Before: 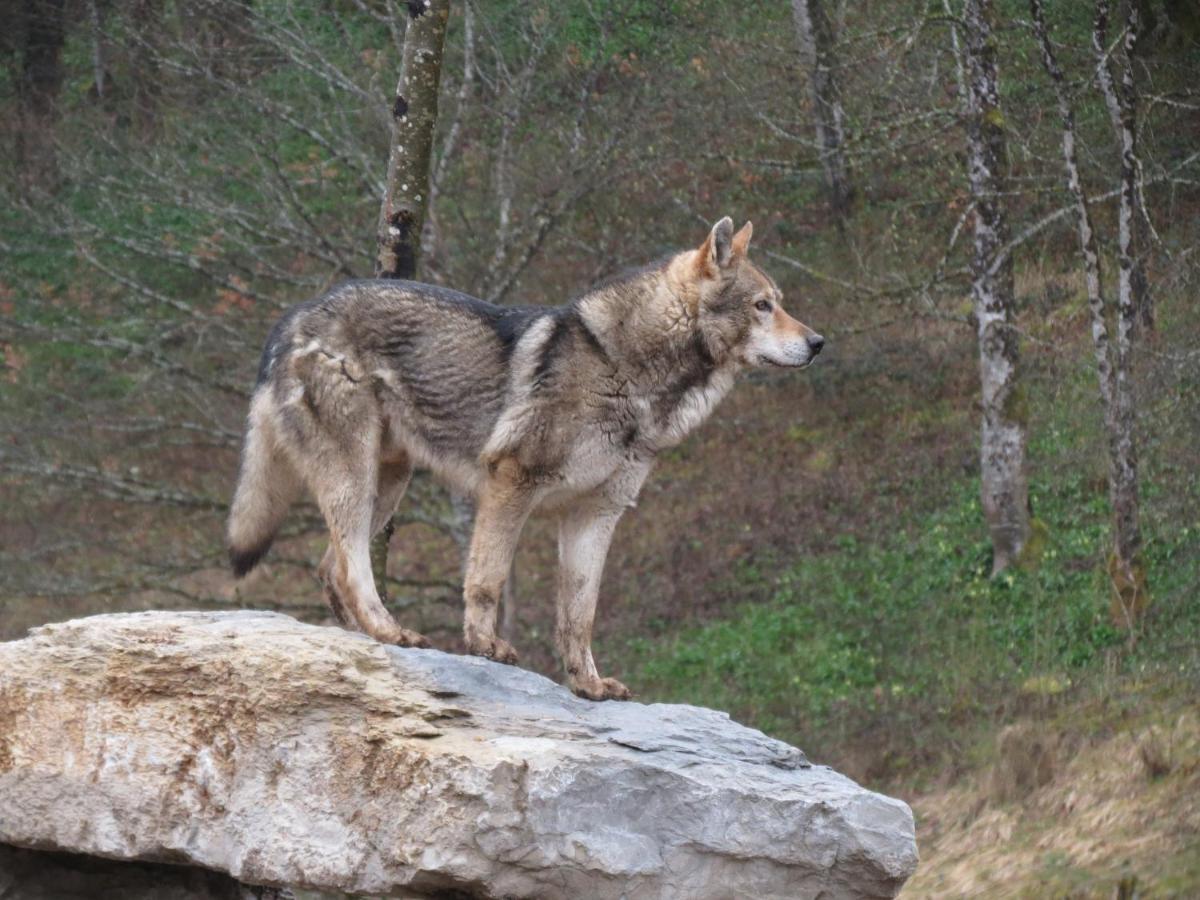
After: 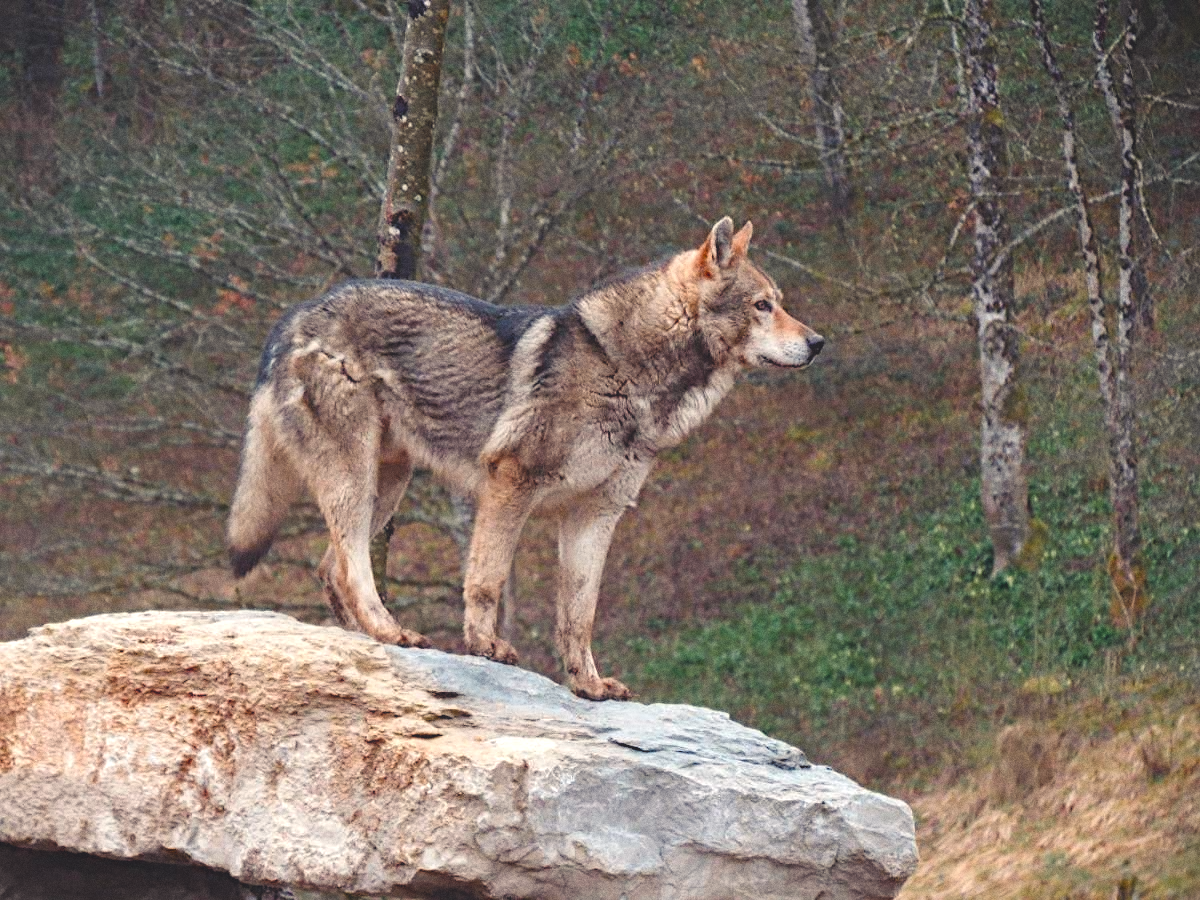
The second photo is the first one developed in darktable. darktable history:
contrast equalizer "negative clarity": octaves 7, y [[0.6 ×6], [0.55 ×6], [0 ×6], [0 ×6], [0 ×6]], mix -0.3
diffuse or sharpen "_builtin_sharpen demosaicing | AA filter": edge sensitivity 1, 1st order anisotropy 100%, 2nd order anisotropy 100%, 3rd order anisotropy 100%, 4th order anisotropy 100%, 1st order speed -25%, 2nd order speed -25%, 3rd order speed -25%, 4th order speed -25%
diffuse or sharpen "bloom 20%": radius span 32, 1st order speed 50%, 2nd order speed 50%, 3rd order speed 50%, 4th order speed 50% | blend: blend mode normal, opacity 20%; mask: uniform (no mask)
grain "film": coarseness 0.09 ISO
rgb primaries "creative | pacific": red hue -0.042, red purity 1.1, green hue 0.047, green purity 1.12, blue hue -0.089, blue purity 0.88
tone equalizer "_builtin_contrast tone curve | soft": -8 EV -0.417 EV, -7 EV -0.389 EV, -6 EV -0.333 EV, -5 EV -0.222 EV, -3 EV 0.222 EV, -2 EV 0.333 EV, -1 EV 0.389 EV, +0 EV 0.417 EV, edges refinement/feathering 500, mask exposure compensation -1.57 EV, preserve details no
color equalizer "creative | pacific": saturation › orange 1.03, saturation › yellow 0.883, saturation › green 0.883, saturation › blue 1.08, saturation › magenta 1.05, hue › orange -4.88, hue › green 8.78, brightness › red 1.06, brightness › orange 1.08, brightness › yellow 0.916, brightness › green 0.916, brightness › cyan 1.04, brightness › blue 1.12, brightness › magenta 1.07 | blend: blend mode normal, opacity 100%; mask: uniform (no mask)
color balance rgb "creative | pacific film": shadows lift › chroma 3%, shadows lift › hue 280.8°, power › hue 330°, highlights gain › chroma 3%, highlights gain › hue 75.6°, global offset › luminance 1.5%, perceptual saturation grading › global saturation 20%, perceptual saturation grading › highlights -25%, perceptual saturation grading › shadows 50%, global vibrance 30%
